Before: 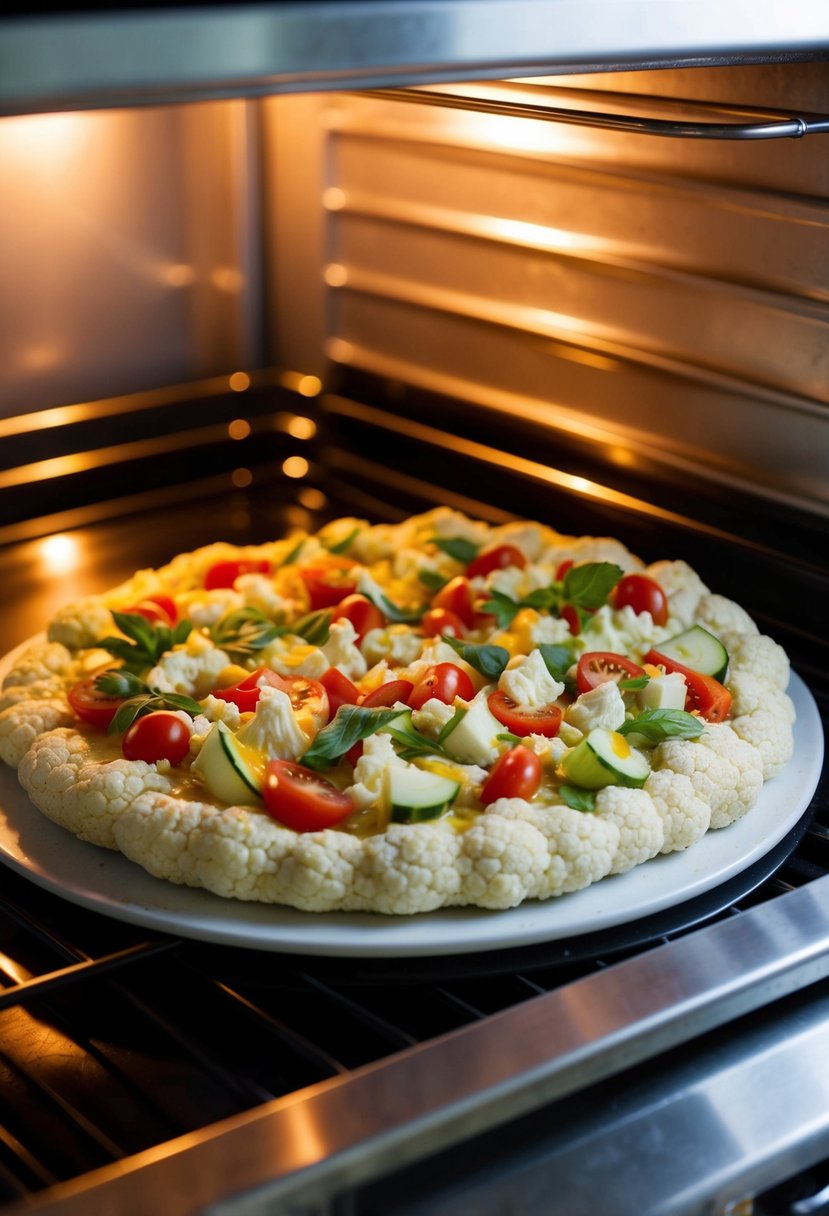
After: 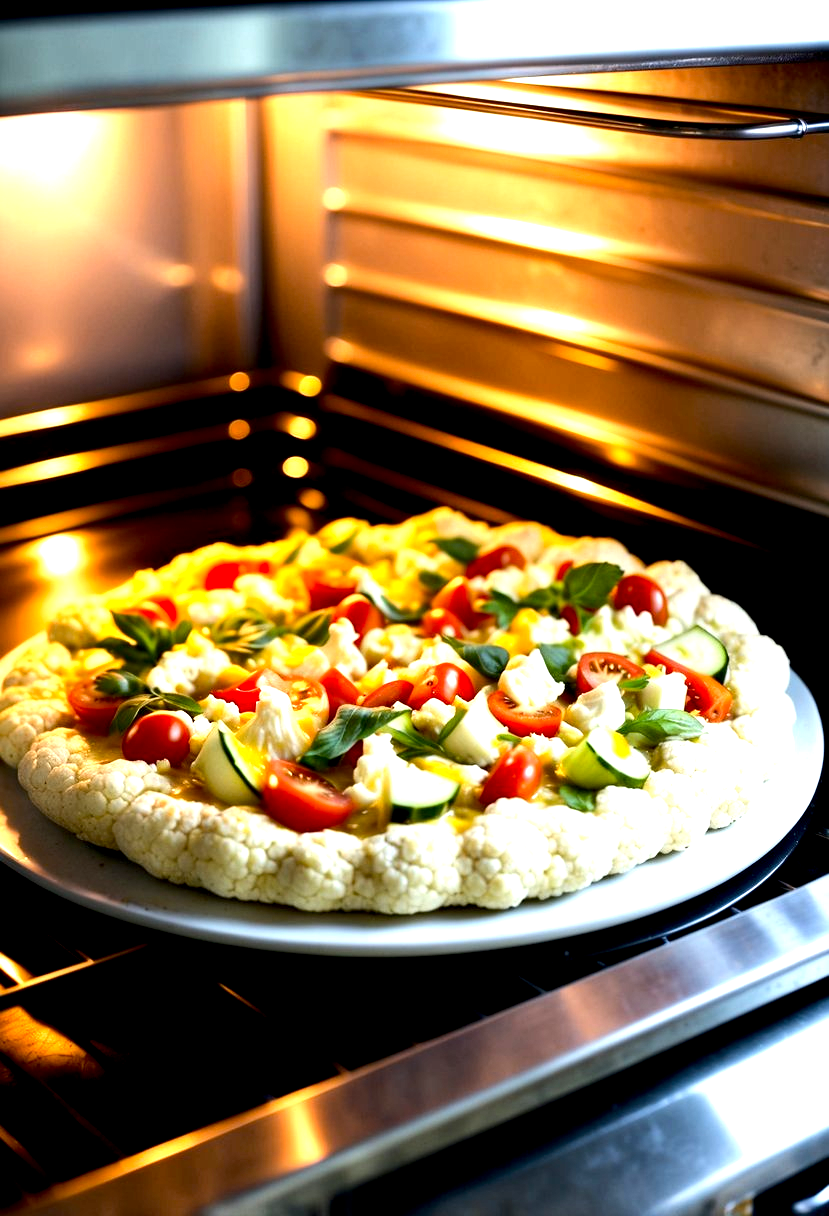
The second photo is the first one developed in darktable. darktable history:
exposure: black level correction 0.012, exposure 0.7 EV, compensate exposure bias true, compensate highlight preservation false
tone equalizer: -8 EV -0.75 EV, -7 EV -0.7 EV, -6 EV -0.6 EV, -5 EV -0.4 EV, -3 EV 0.4 EV, -2 EV 0.6 EV, -1 EV 0.7 EV, +0 EV 0.75 EV, edges refinement/feathering 500, mask exposure compensation -1.57 EV, preserve details no
